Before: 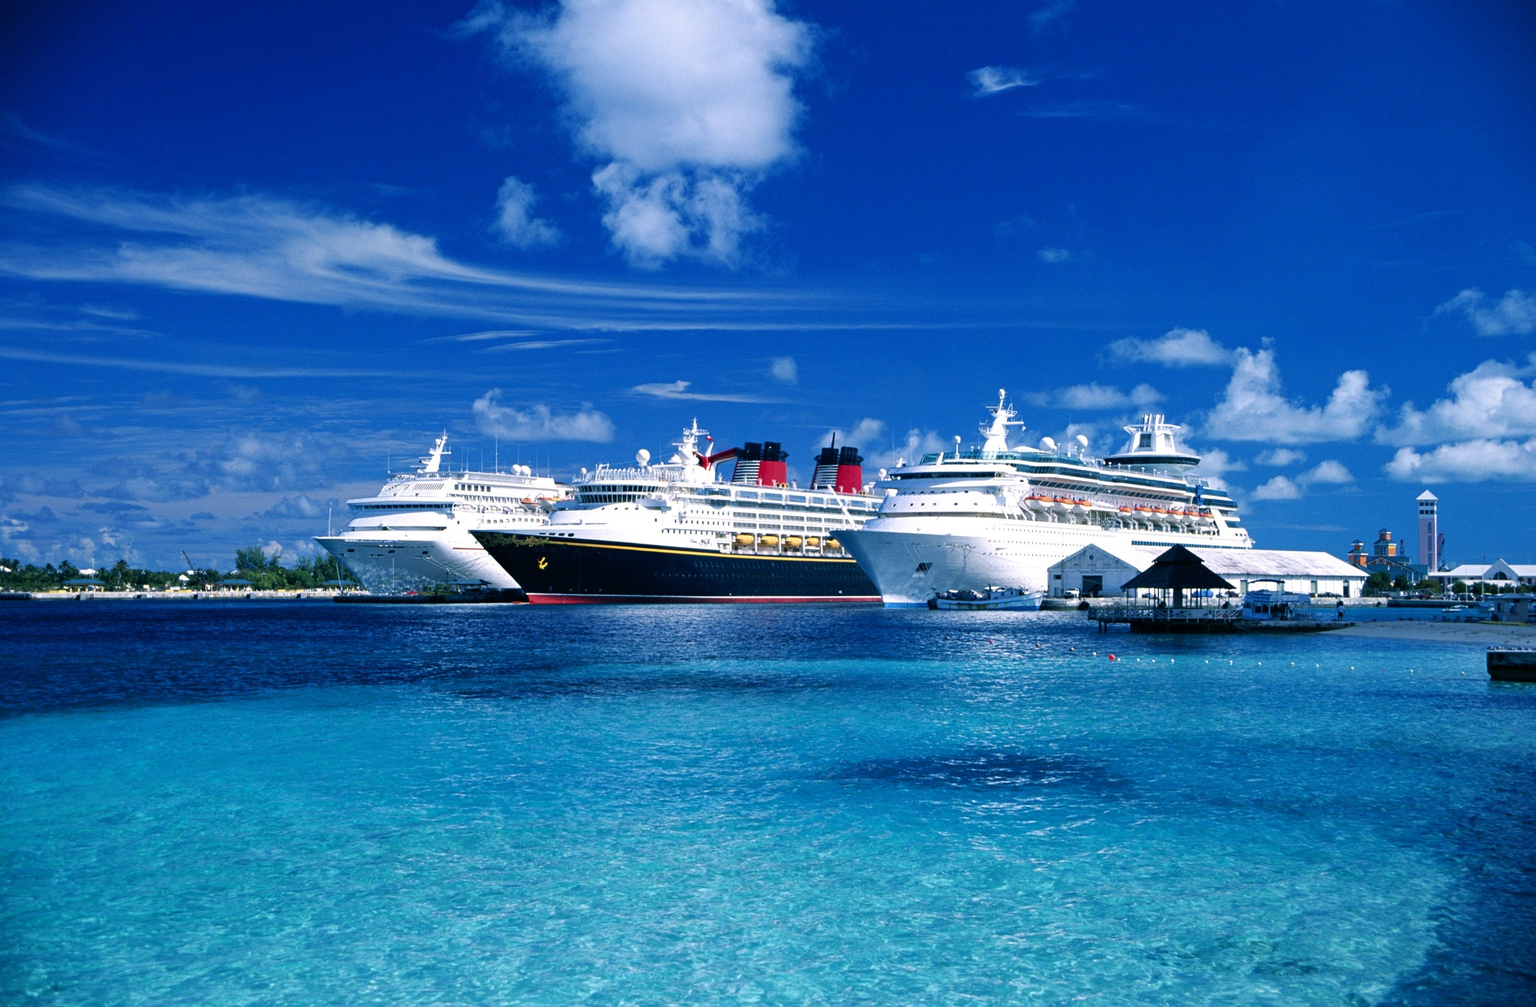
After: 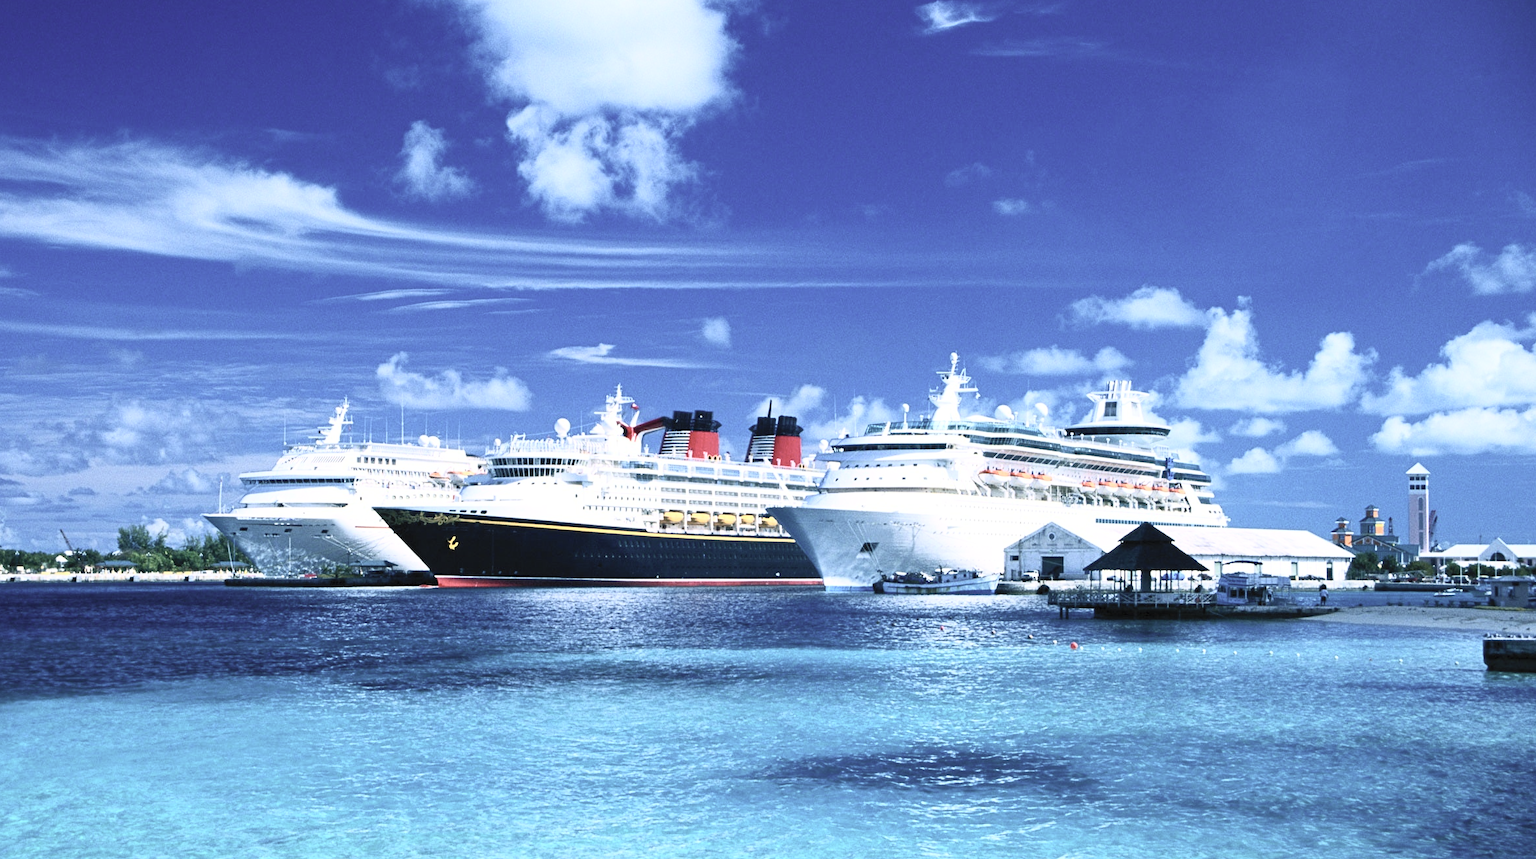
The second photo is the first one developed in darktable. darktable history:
contrast brightness saturation: contrast 0.448, brightness 0.559, saturation -0.199
crop: left 8.339%, top 6.568%, bottom 15.239%
